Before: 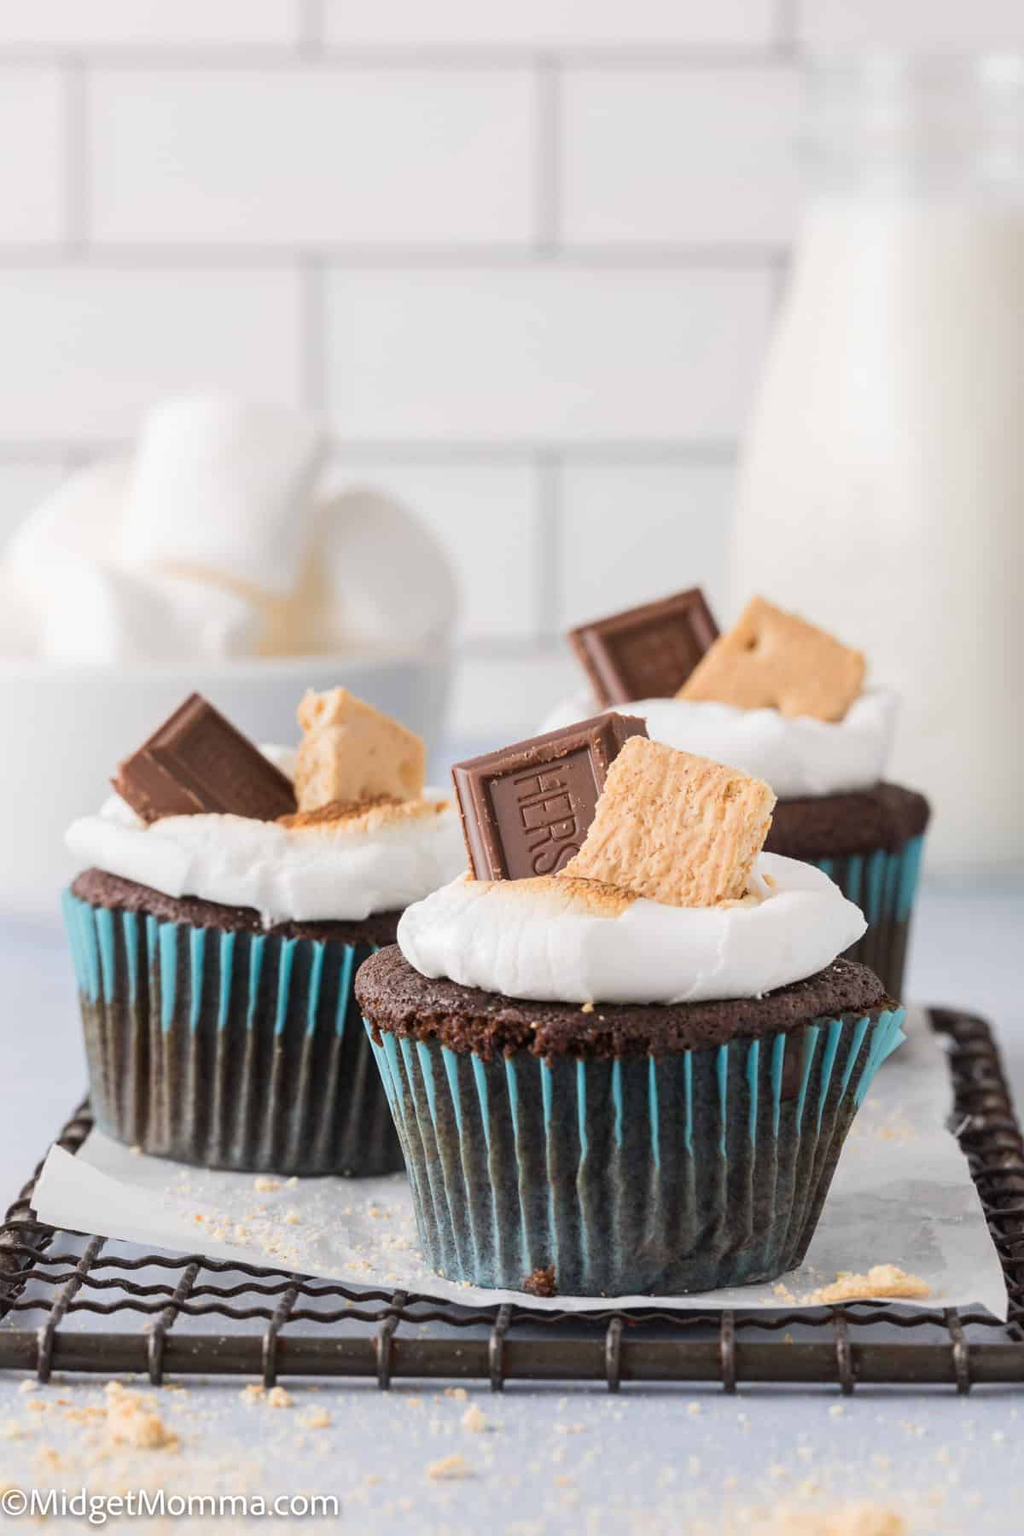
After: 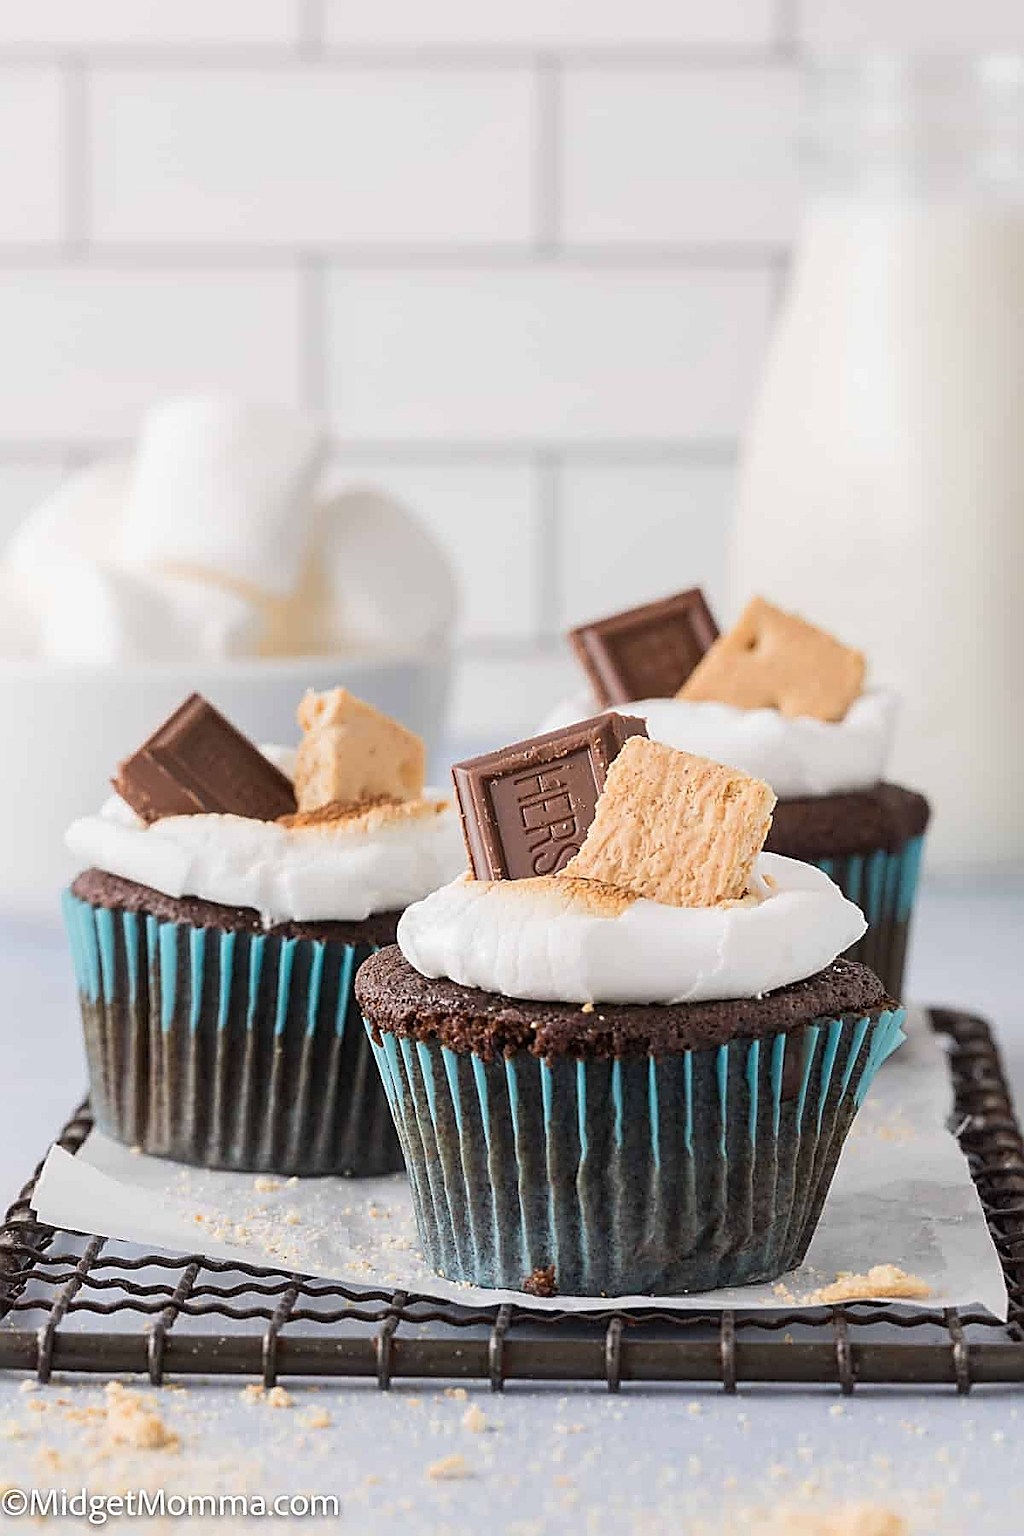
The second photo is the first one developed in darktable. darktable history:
sharpen: radius 1.685, amount 1.294
exposure: exposure -0.021 EV, compensate highlight preservation false
